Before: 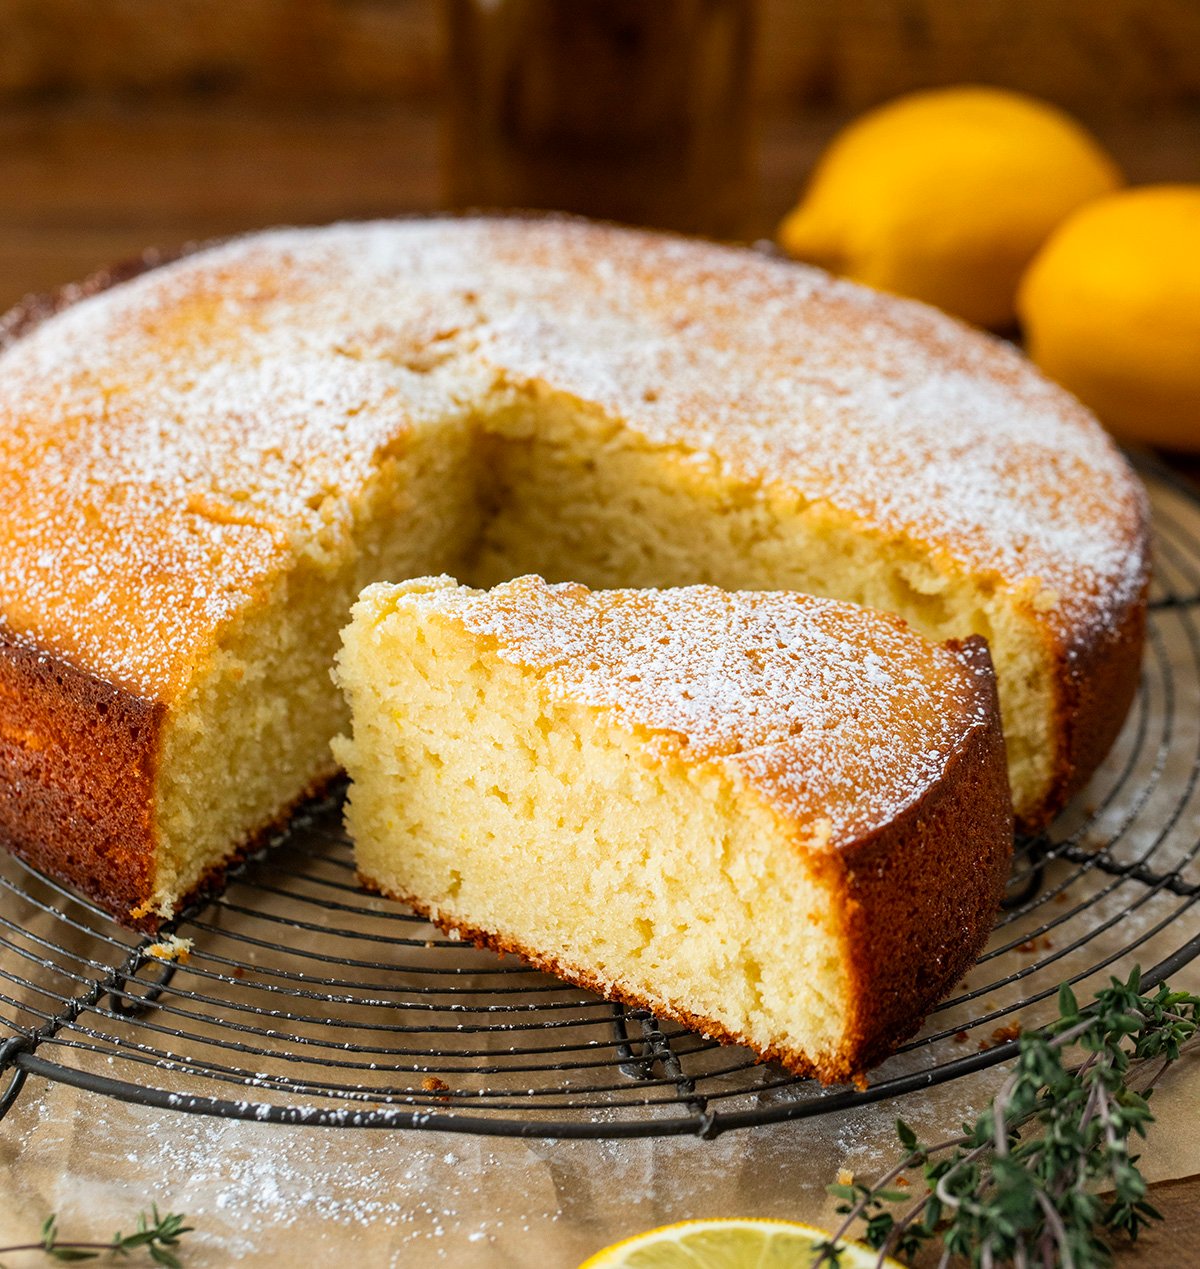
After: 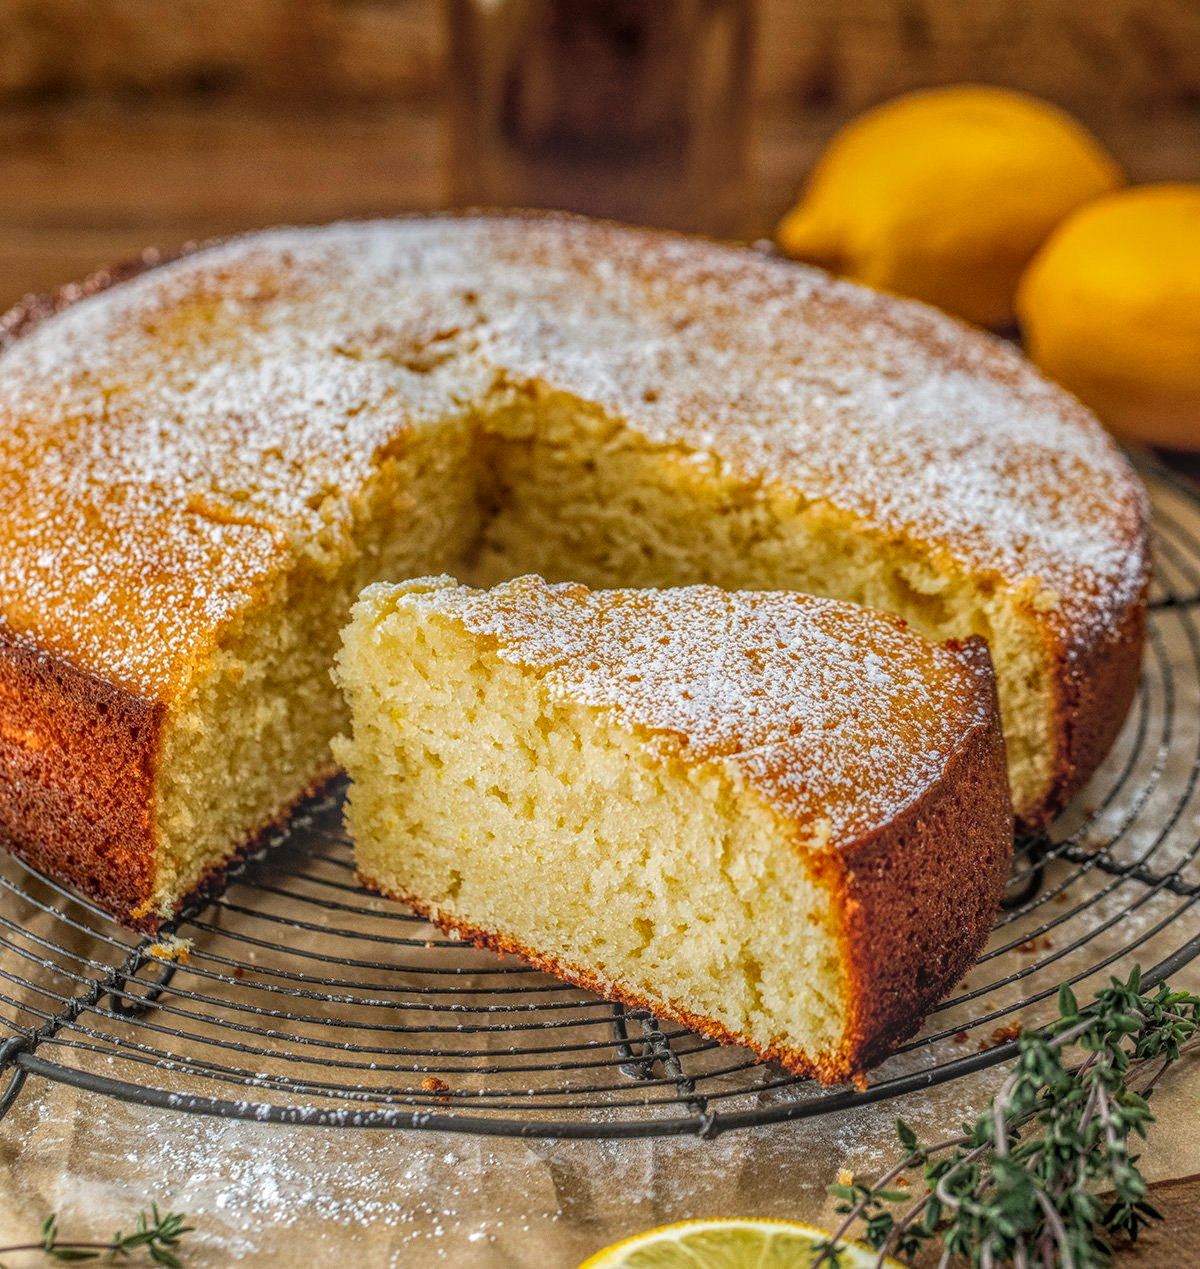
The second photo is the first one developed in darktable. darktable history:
local contrast "HDR local tone-mapping": highlights 0%, shadows 0%, detail 200%, midtone range 0.25
